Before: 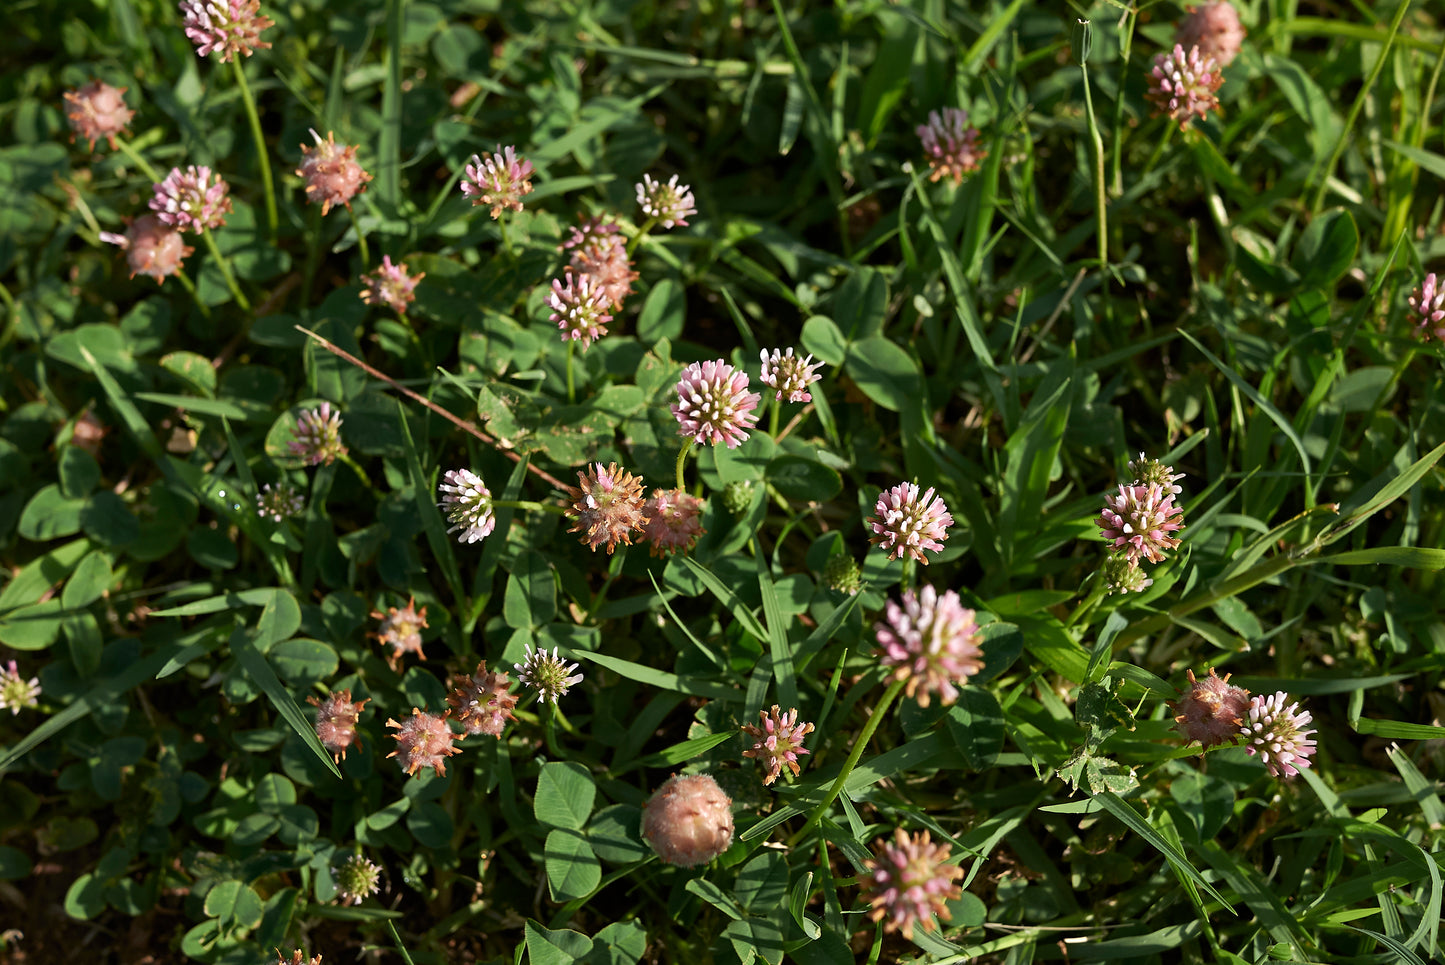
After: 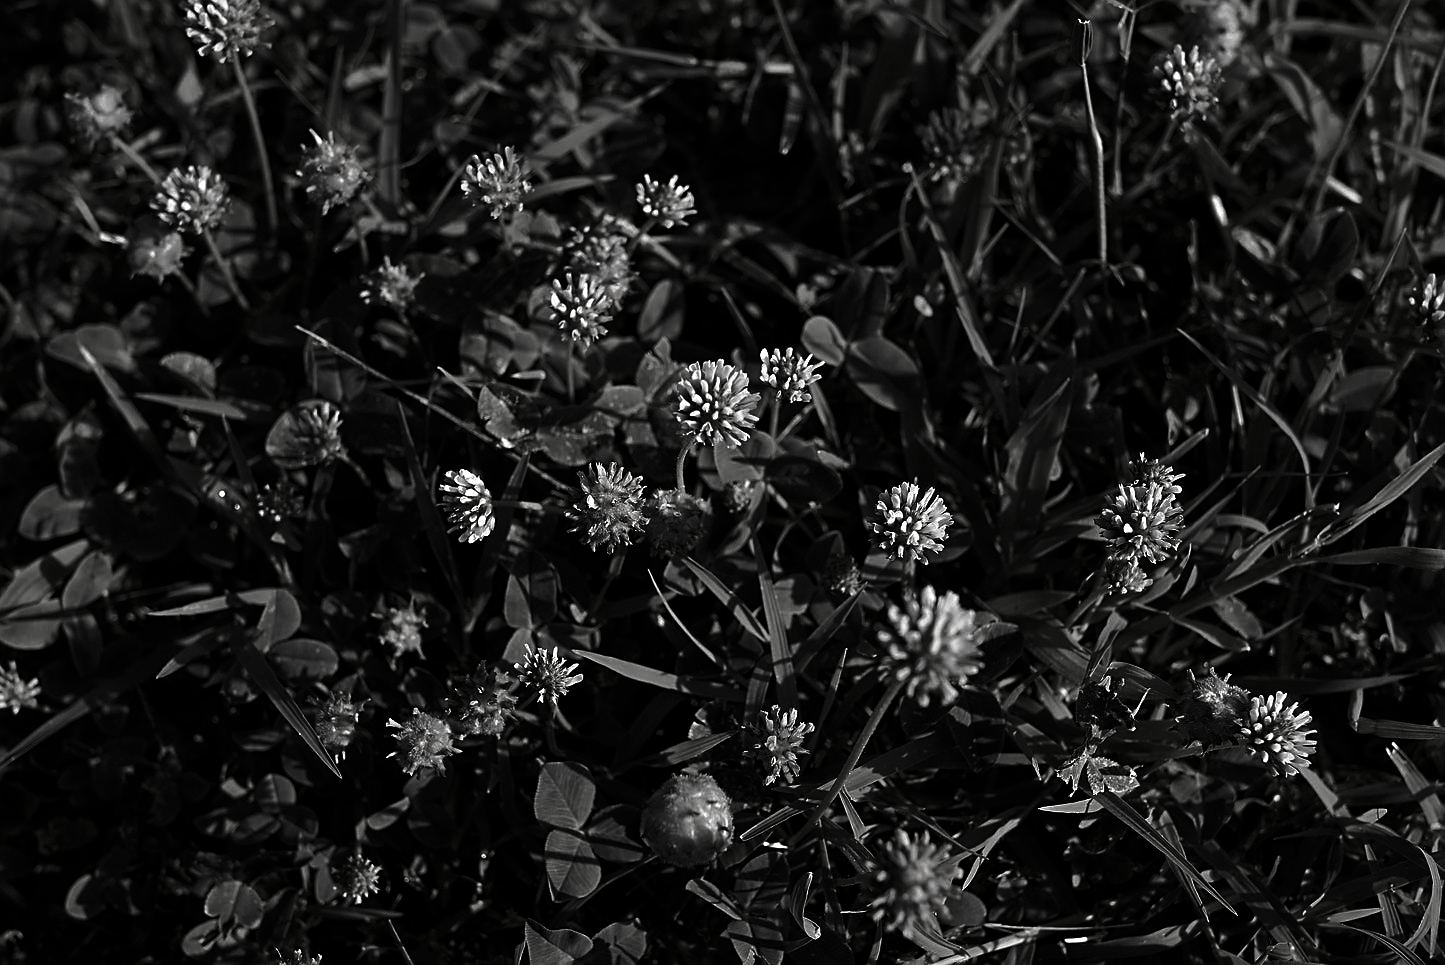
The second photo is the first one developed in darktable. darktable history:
exposure: compensate exposure bias true, compensate highlight preservation false
sharpen: on, module defaults
contrast brightness saturation: contrast -0.029, brightness -0.6, saturation -0.988
color balance rgb: shadows lift › chroma 3.158%, shadows lift › hue 242.04°, global offset › hue 169.97°, perceptual saturation grading › global saturation 17.112%, global vibrance 23.763%
